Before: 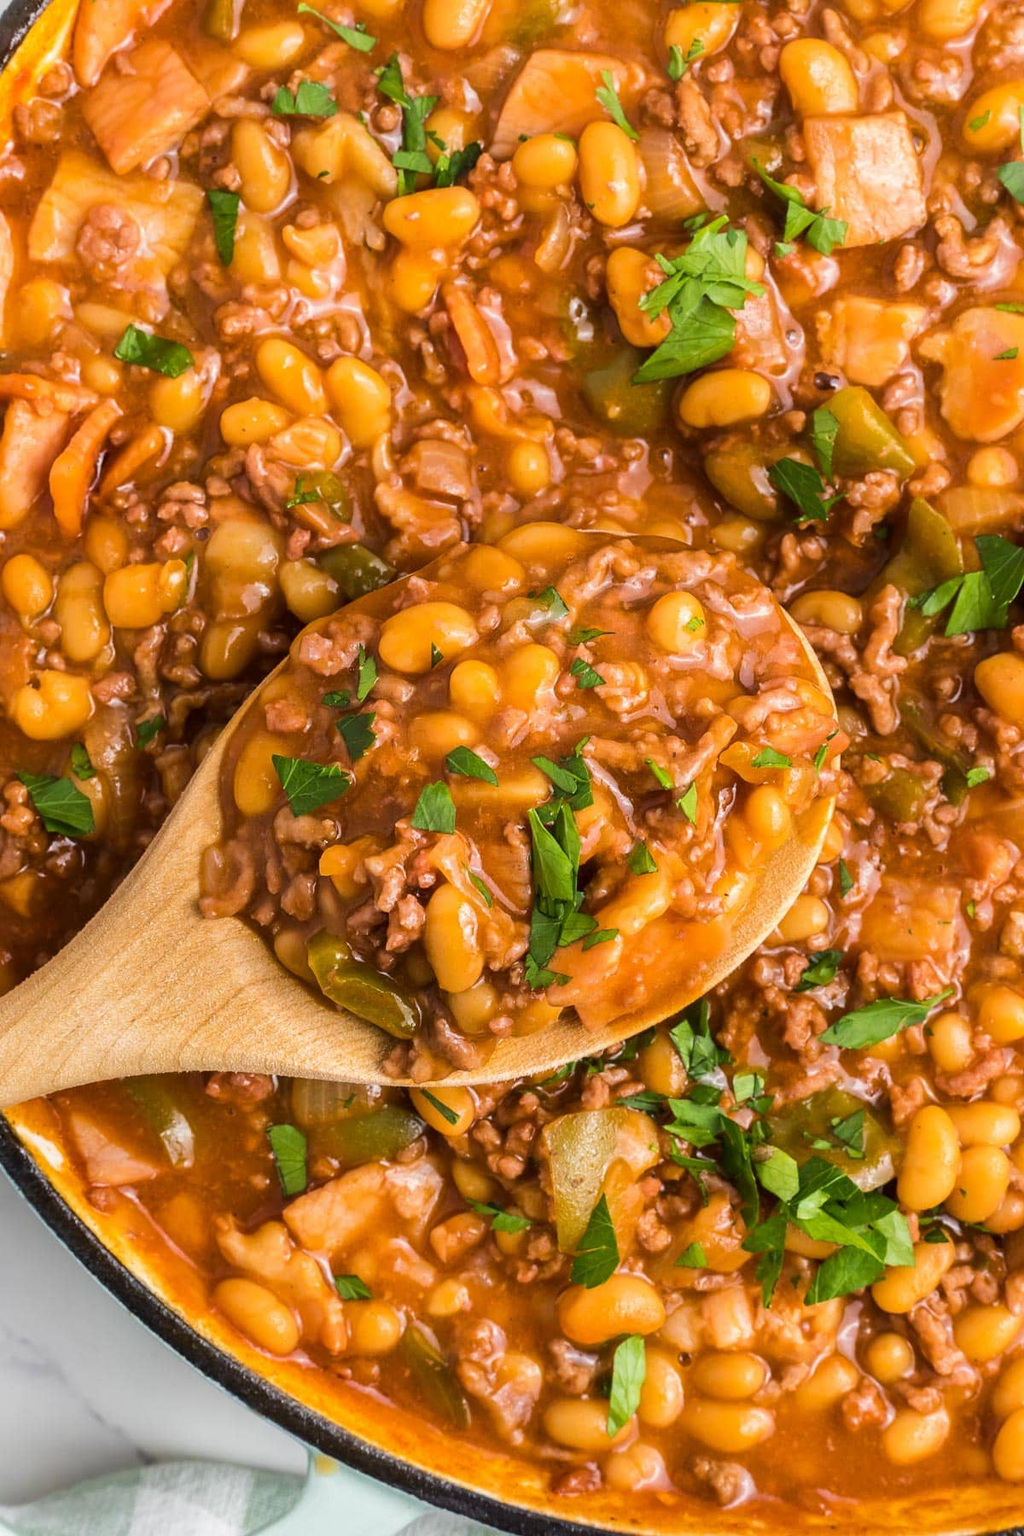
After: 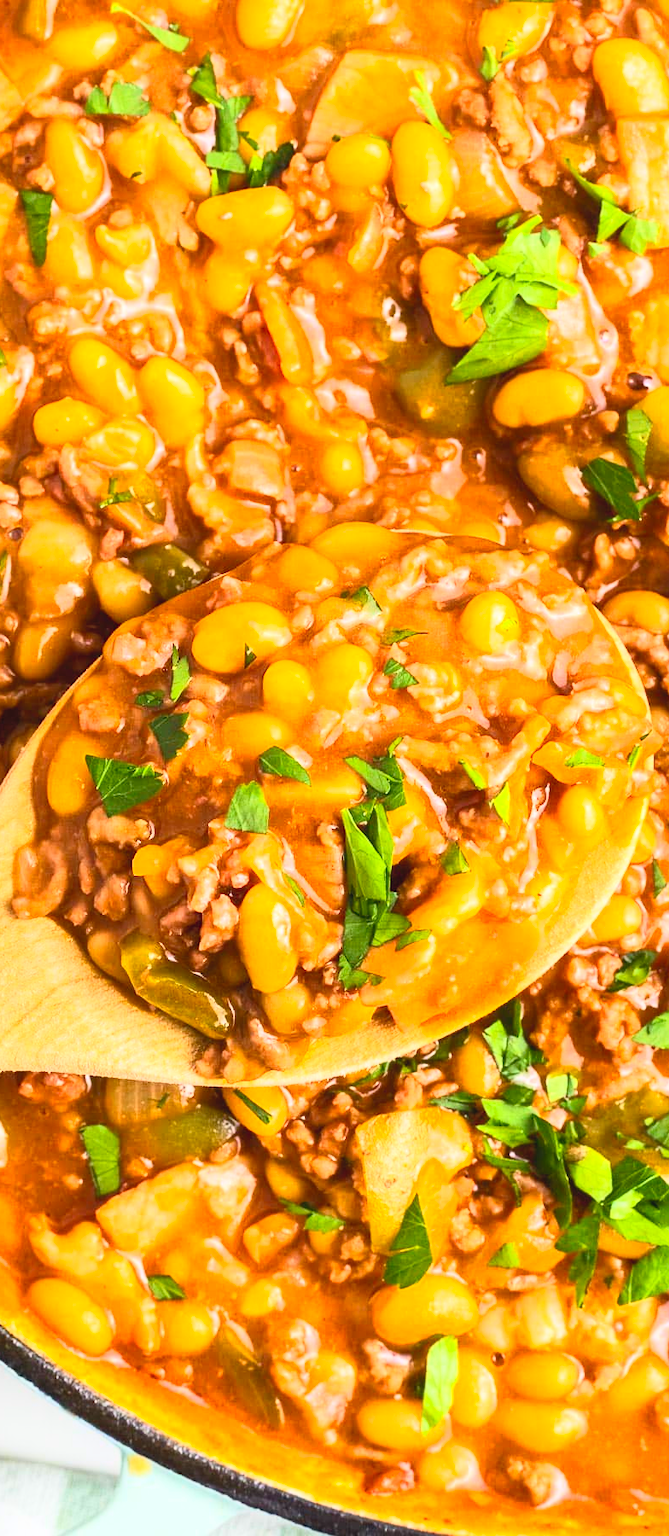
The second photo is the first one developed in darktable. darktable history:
color correction: highlights b* 0.056, saturation 1.82
contrast brightness saturation: contrast 0.439, brightness 0.551, saturation -0.188
crop and rotate: left 18.255%, right 16.334%
